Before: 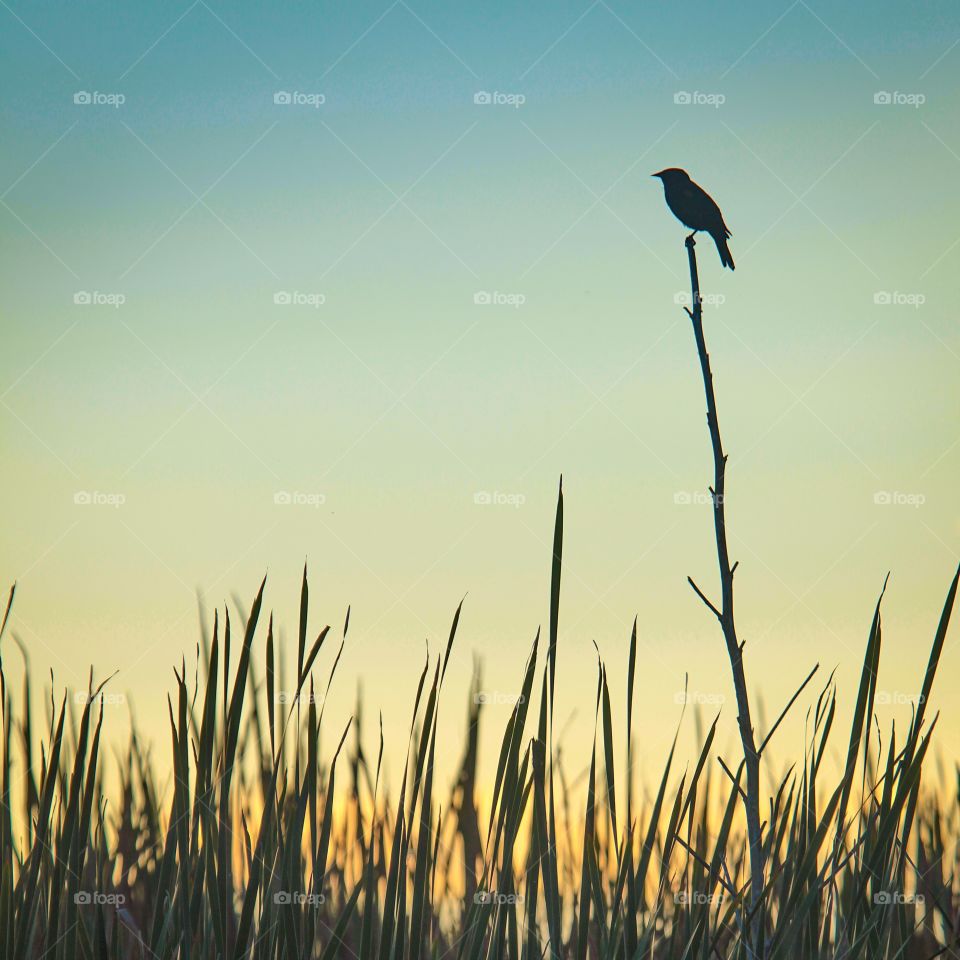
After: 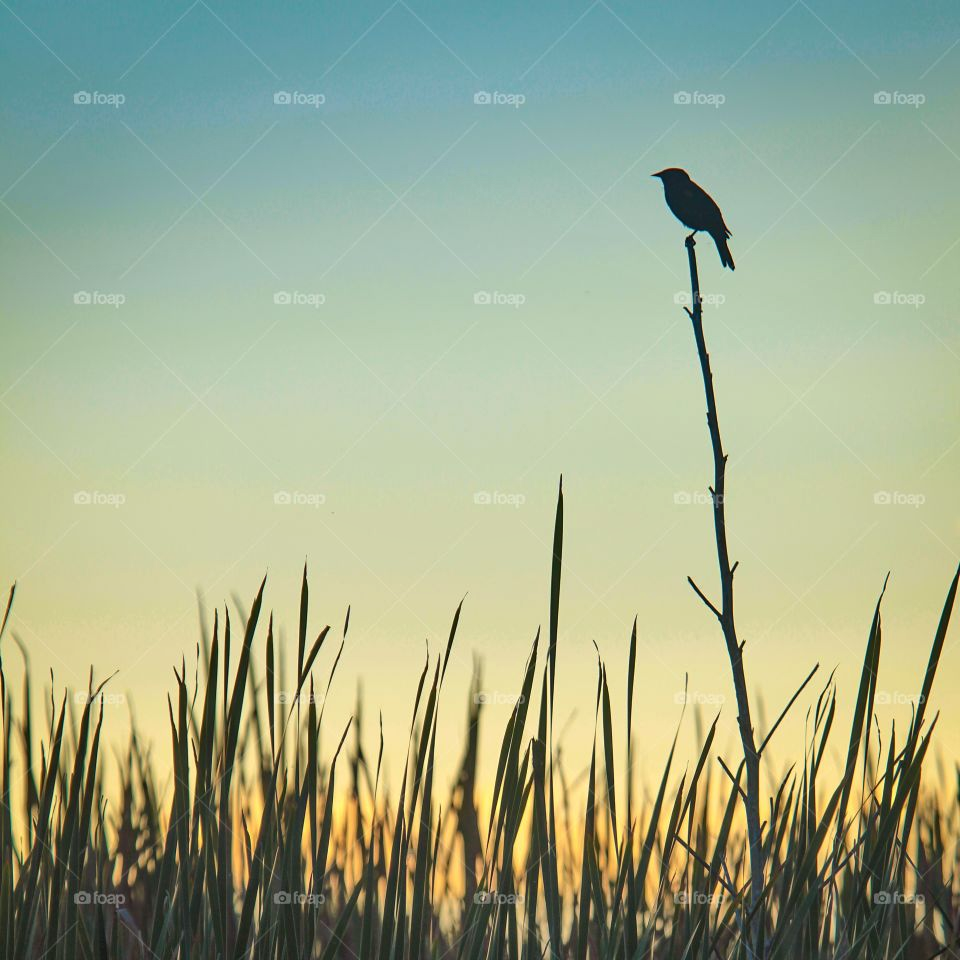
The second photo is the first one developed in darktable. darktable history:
shadows and highlights: radius 125.86, shadows 30.44, highlights -30.59, low approximation 0.01, soften with gaussian
